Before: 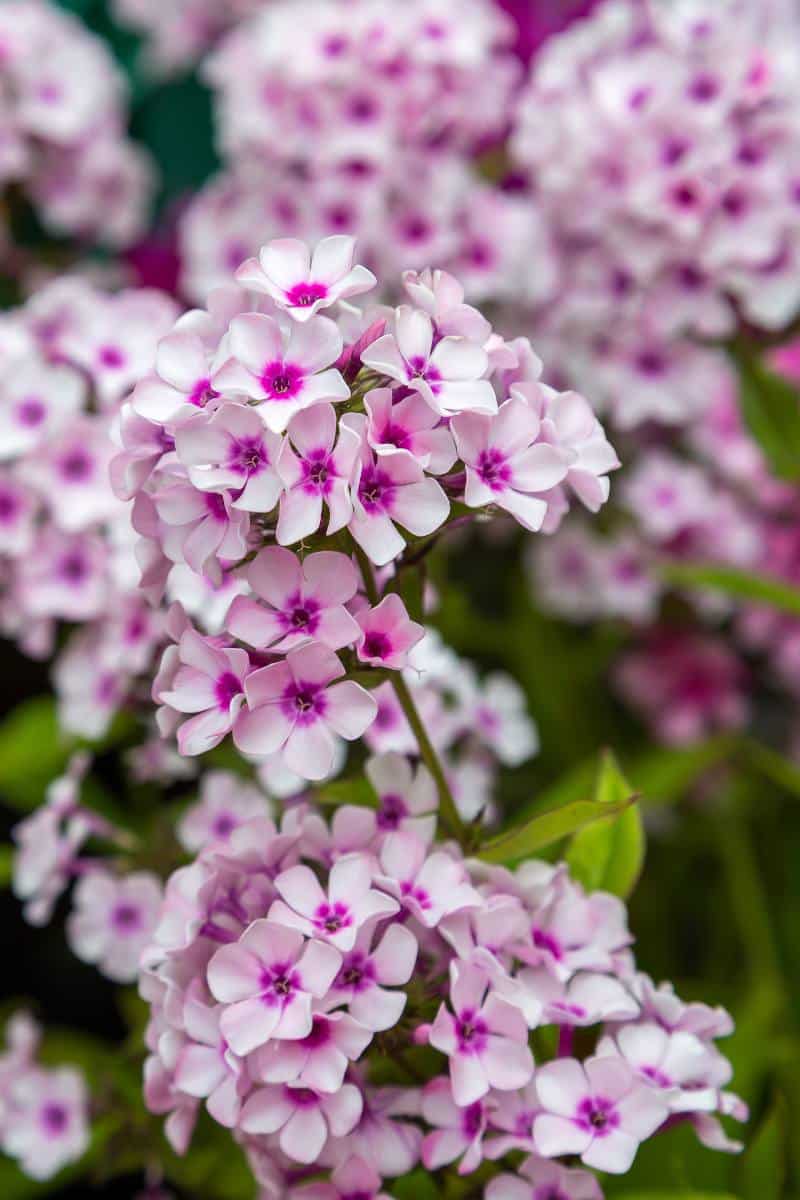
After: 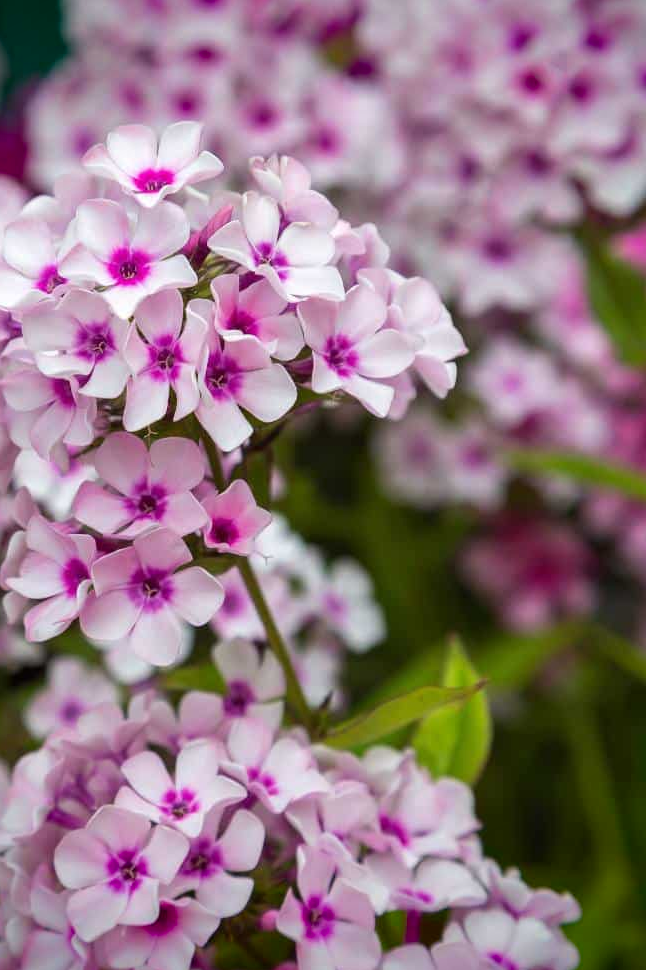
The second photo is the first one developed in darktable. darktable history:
vignetting: fall-off start 88.53%, fall-off radius 44.2%, saturation 0.376, width/height ratio 1.161
crop: left 19.159%, top 9.58%, bottom 9.58%
